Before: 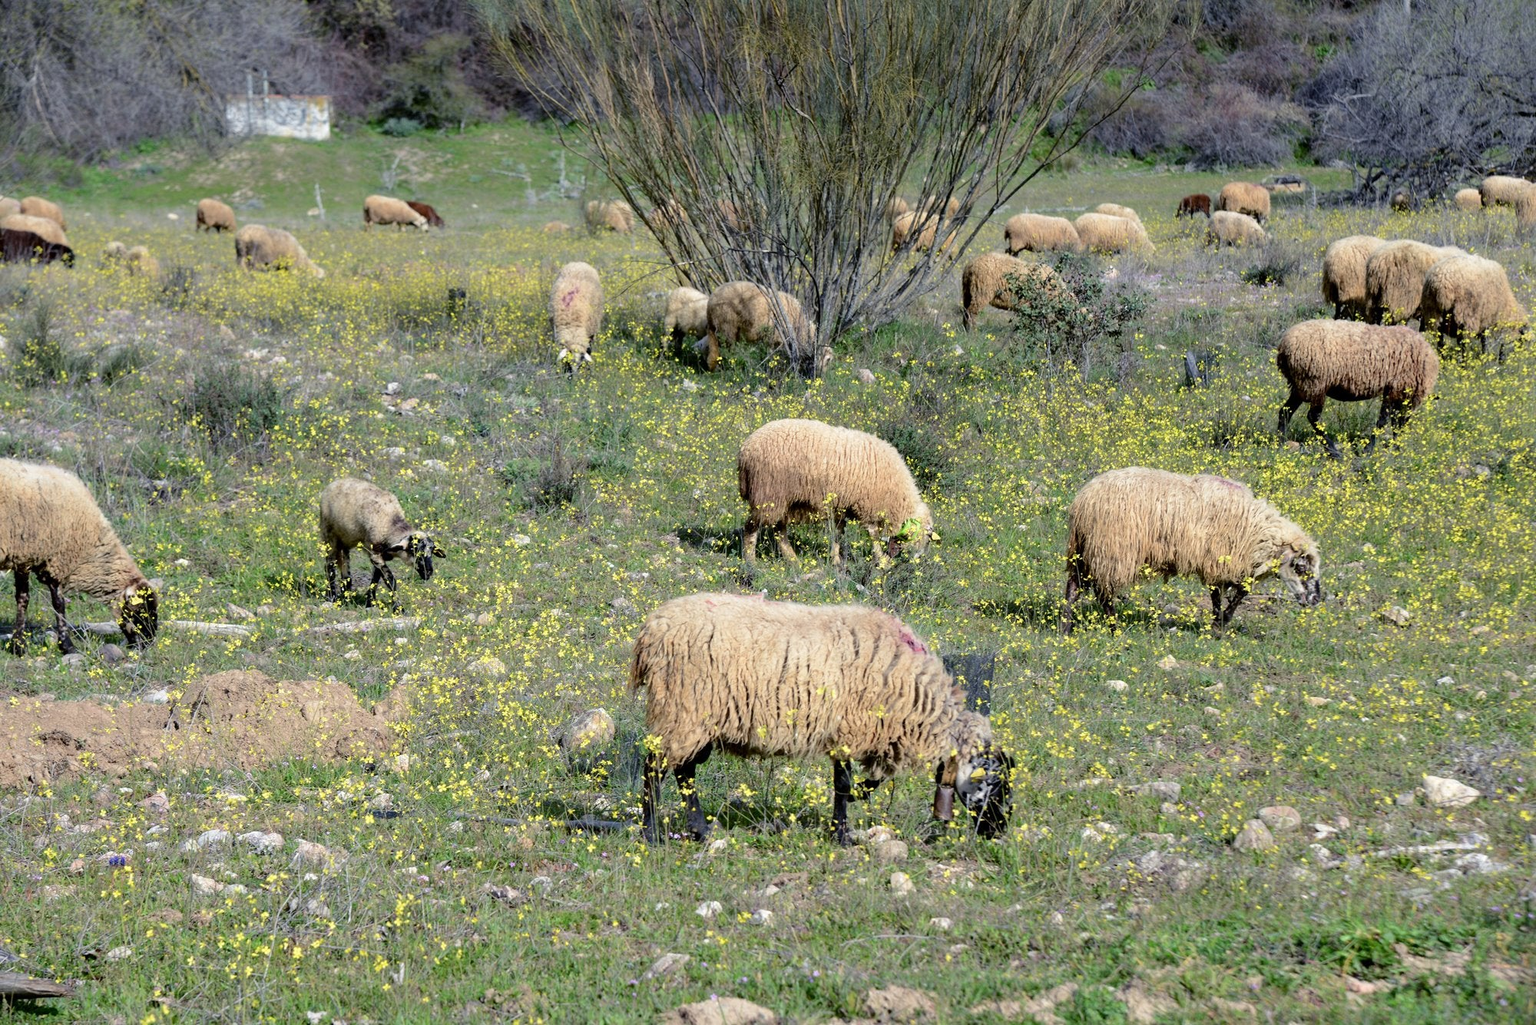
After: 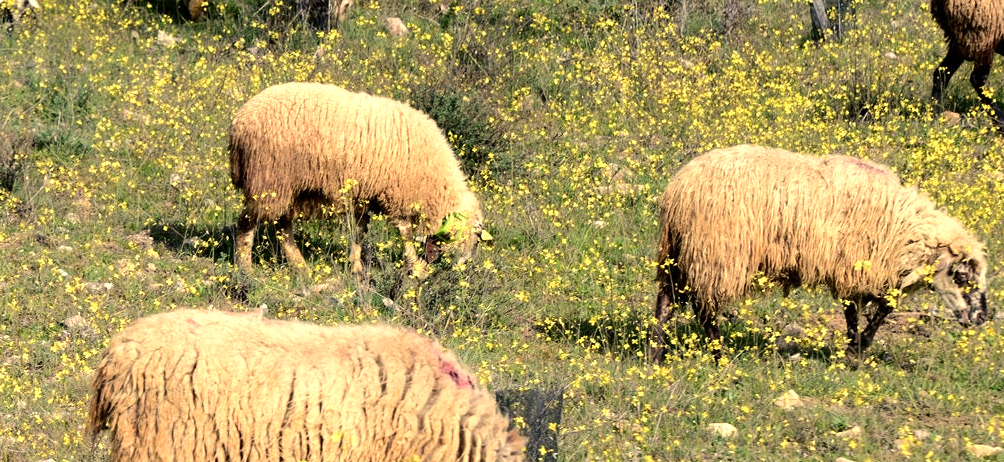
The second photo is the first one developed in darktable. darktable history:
white balance: red 1.138, green 0.996, blue 0.812
tone equalizer: -8 EV -0.417 EV, -7 EV -0.389 EV, -6 EV -0.333 EV, -5 EV -0.222 EV, -3 EV 0.222 EV, -2 EV 0.333 EV, -1 EV 0.389 EV, +0 EV 0.417 EV, edges refinement/feathering 500, mask exposure compensation -1.57 EV, preserve details no
crop: left 36.607%, top 34.735%, right 13.146%, bottom 30.611%
